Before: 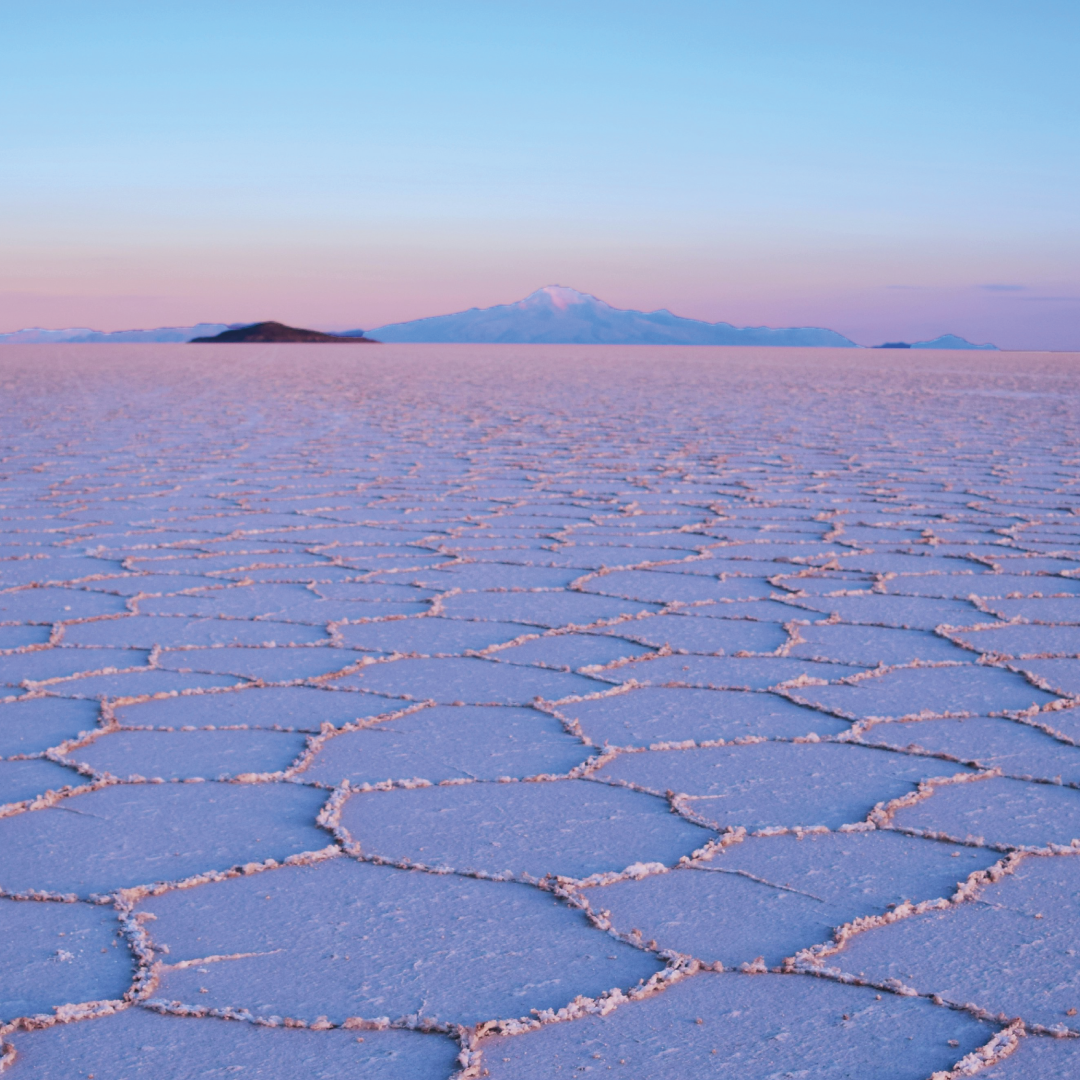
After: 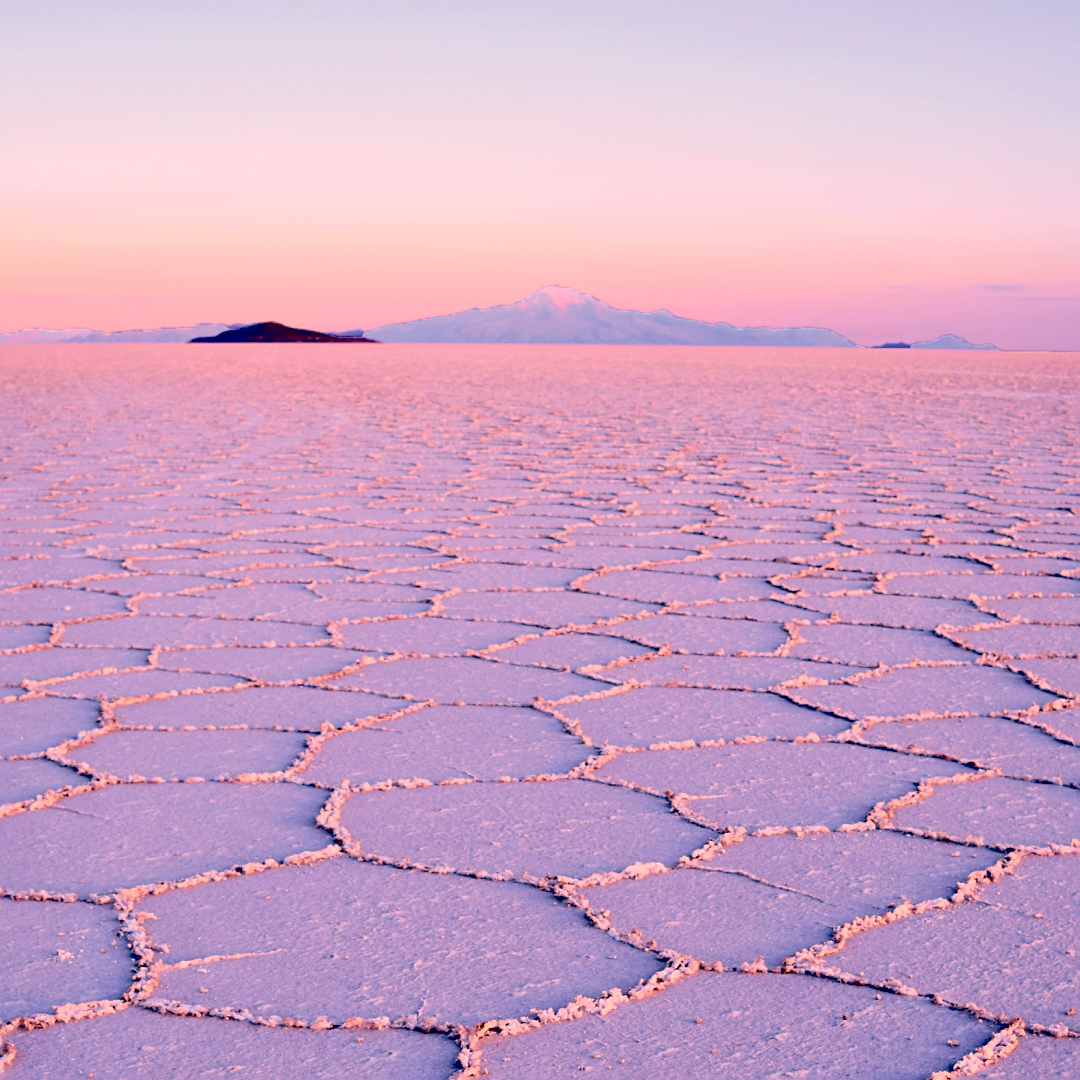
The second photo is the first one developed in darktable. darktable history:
contrast brightness saturation: contrast 0.139, brightness 0.229
exposure: black level correction 0.047, exposure 0.013 EV, compensate highlight preservation false
color correction: highlights a* 22.28, highlights b* 21.8
sharpen: on, module defaults
